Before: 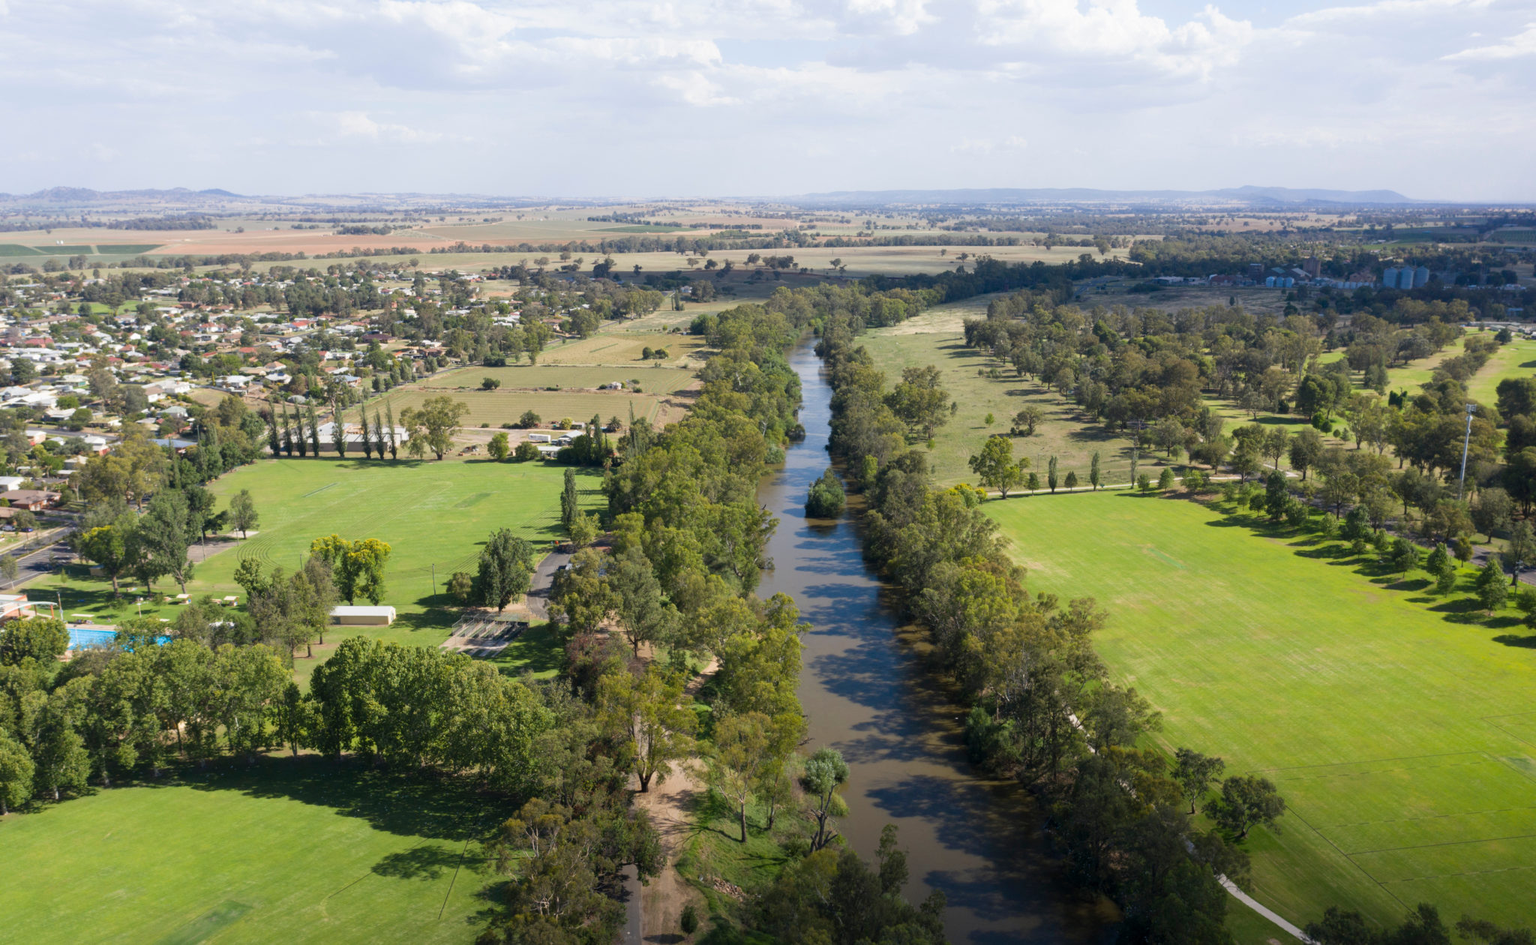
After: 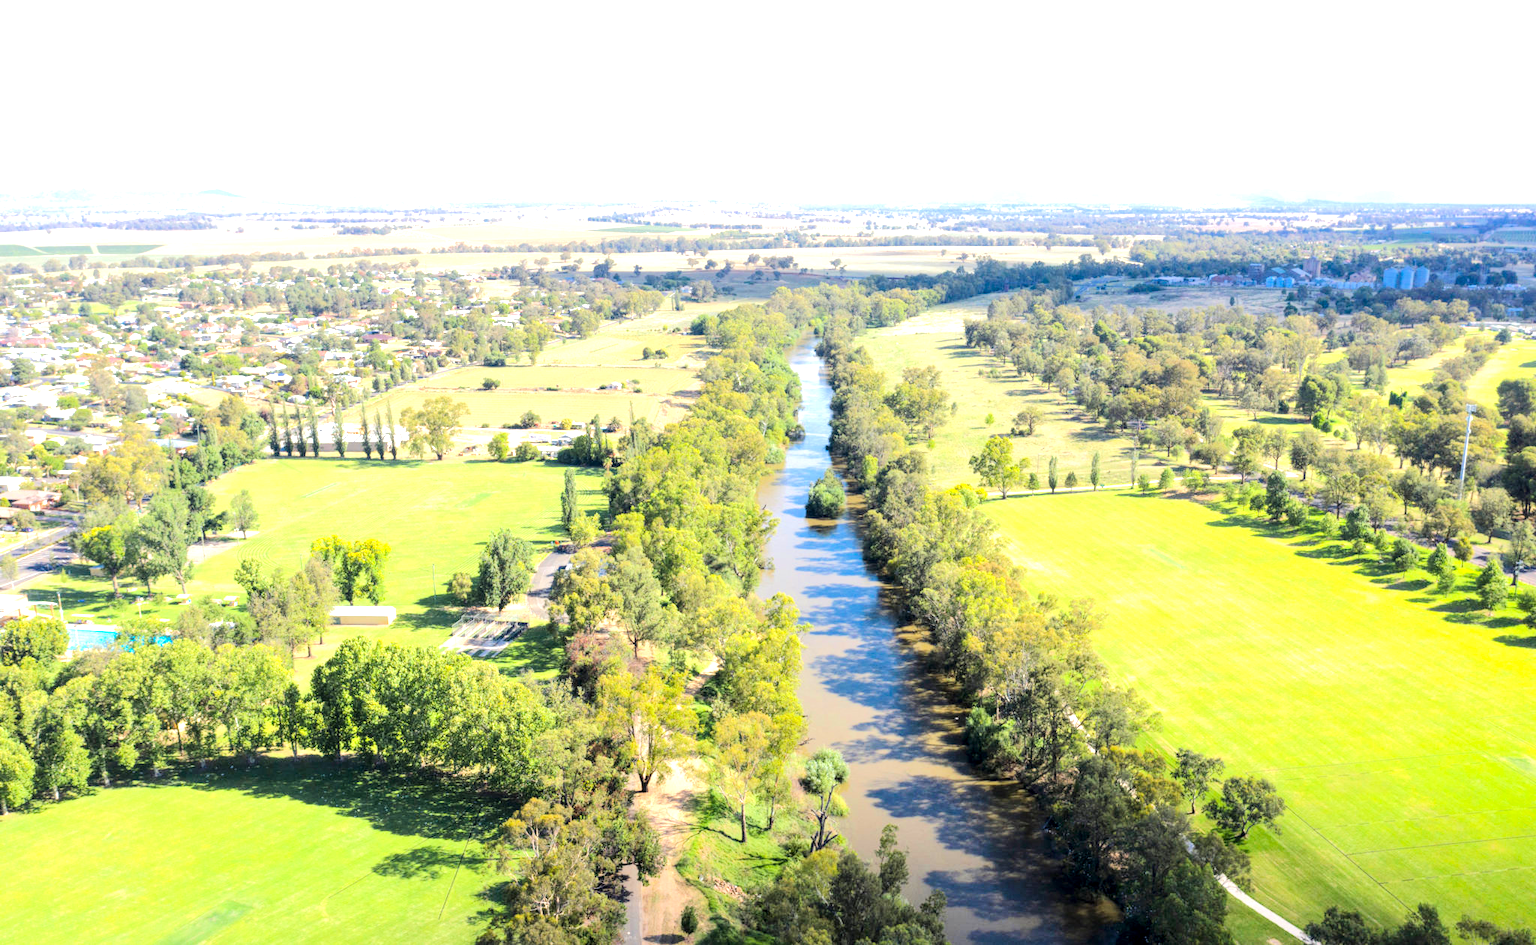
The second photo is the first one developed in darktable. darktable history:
color balance rgb: shadows lift › chroma 2.979%, shadows lift › hue 279.33°, perceptual saturation grading › global saturation 0.811%, global vibrance 20%
exposure: exposure 1.21 EV, compensate exposure bias true, compensate highlight preservation false
tone equalizer: -7 EV 0.156 EV, -6 EV 0.633 EV, -5 EV 1.14 EV, -4 EV 1.32 EV, -3 EV 1.17 EV, -2 EV 0.6 EV, -1 EV 0.155 EV, edges refinement/feathering 500, mask exposure compensation -1.57 EV, preserve details no
local contrast: highlights 87%, shadows 81%
